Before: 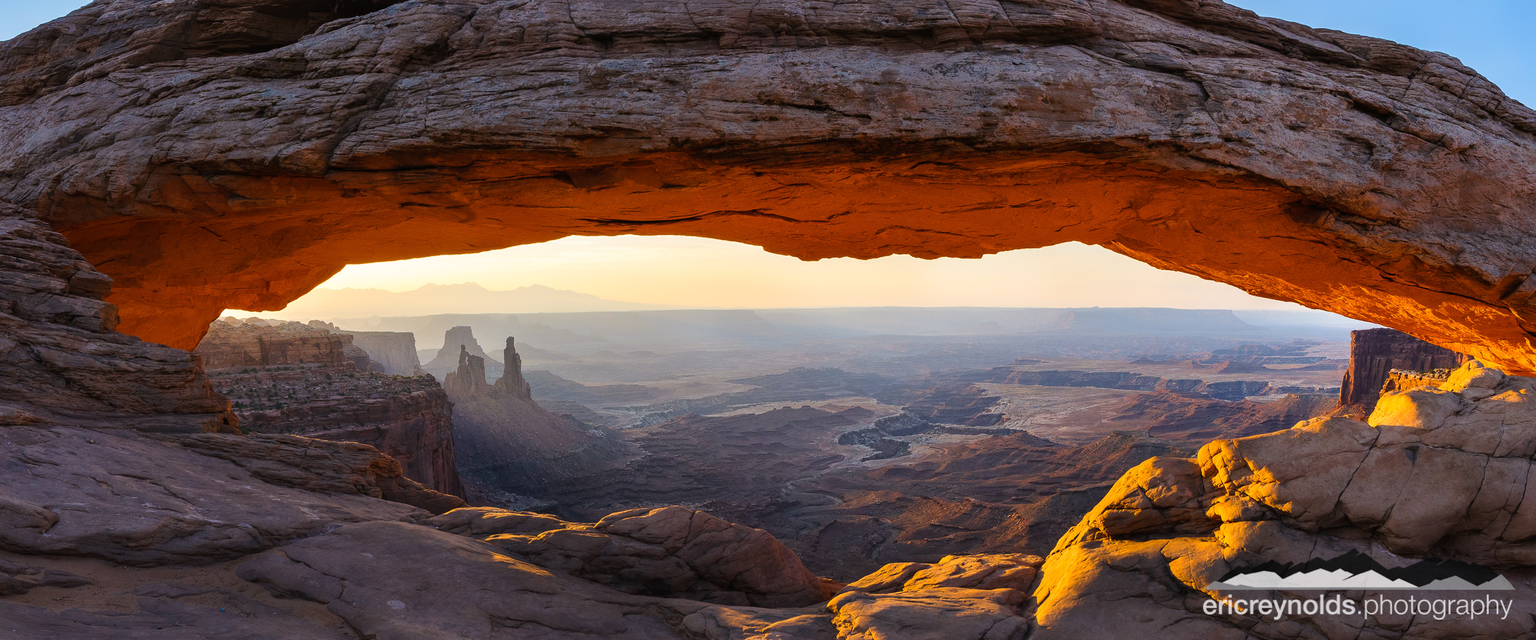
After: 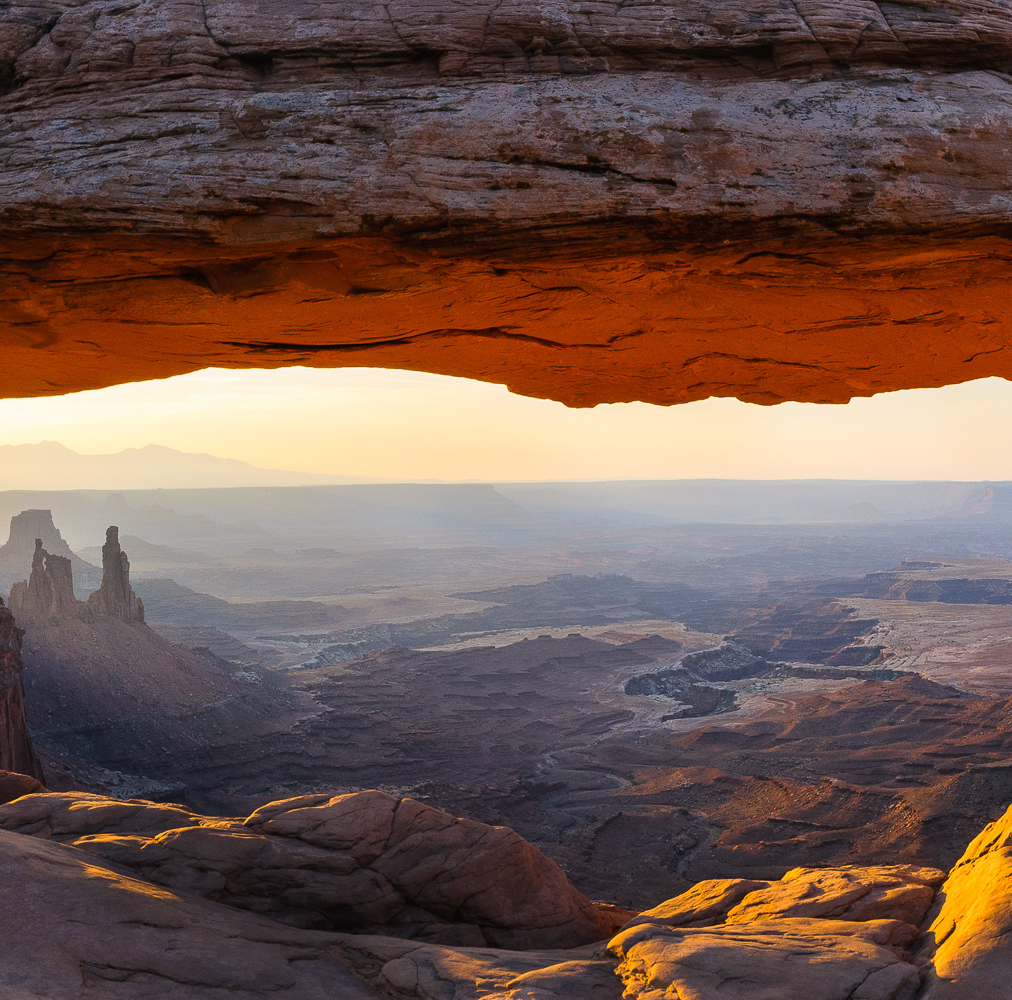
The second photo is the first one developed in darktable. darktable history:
crop: left 28.583%, right 29.231%
white balance: red 1, blue 1
